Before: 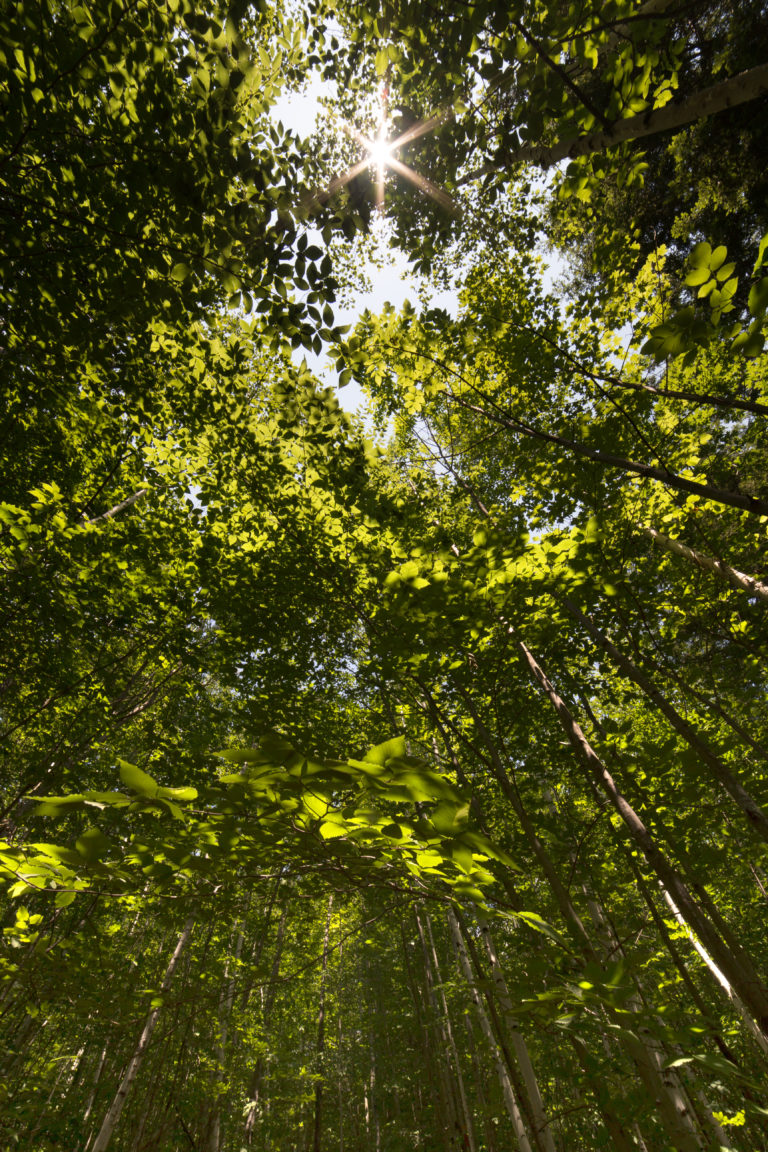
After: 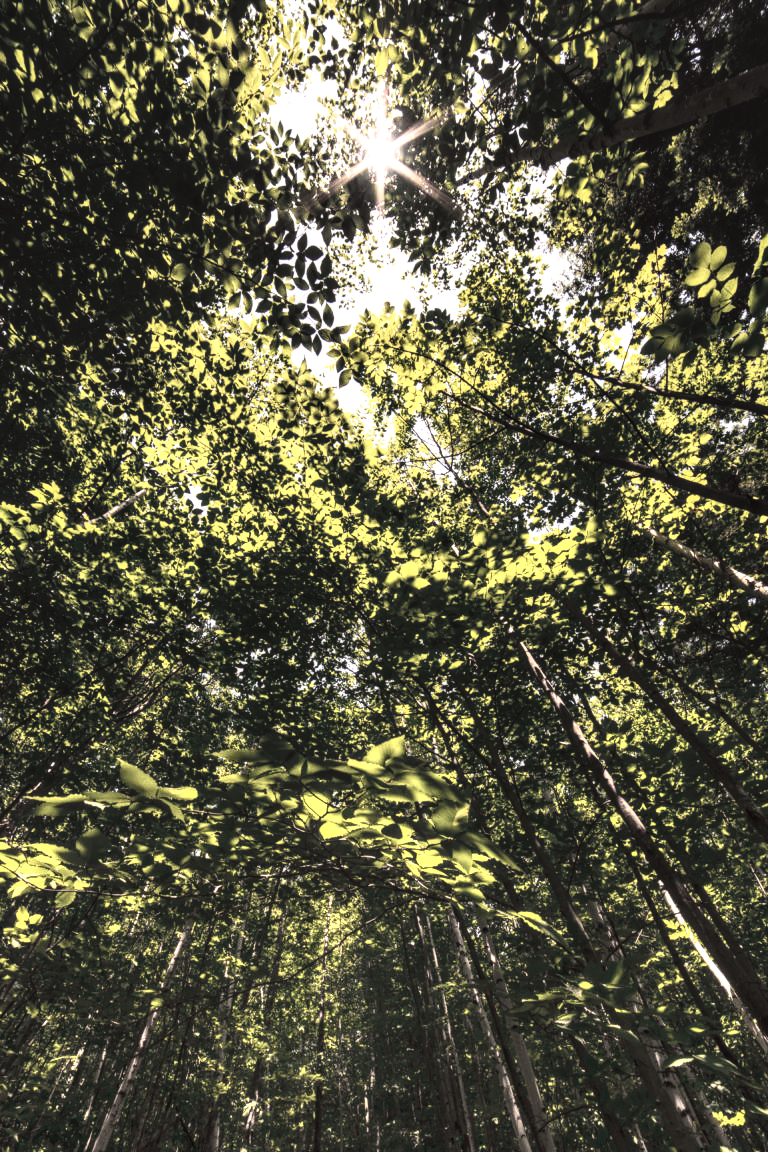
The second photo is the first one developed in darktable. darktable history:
tone curve: curves: ch0 [(0, 0.031) (0.139, 0.084) (0.311, 0.278) (0.495, 0.544) (0.718, 0.816) (0.841, 0.909) (1, 0.967)]; ch1 [(0, 0) (0.272, 0.249) (0.388, 0.385) (0.469, 0.456) (0.495, 0.497) (0.538, 0.545) (0.578, 0.595) (0.707, 0.778) (1, 1)]; ch2 [(0, 0) (0.125, 0.089) (0.353, 0.329) (0.443, 0.408) (0.502, 0.499) (0.557, 0.531) (0.608, 0.631) (1, 1)], color space Lab, independent channels, preserve colors none
local contrast: highlights 60%, shadows 62%, detail 160%
exposure: black level correction -0.025, exposure -0.118 EV, compensate highlight preservation false
tone equalizer: -8 EV -0.437 EV, -7 EV -0.359 EV, -6 EV -0.307 EV, -5 EV -0.246 EV, -3 EV 0.19 EV, -2 EV 0.348 EV, -1 EV 0.383 EV, +0 EV 0.414 EV, edges refinement/feathering 500, mask exposure compensation -1.57 EV, preserve details no
color correction: highlights a* 5.51, highlights b* 5.25, saturation 0.666
